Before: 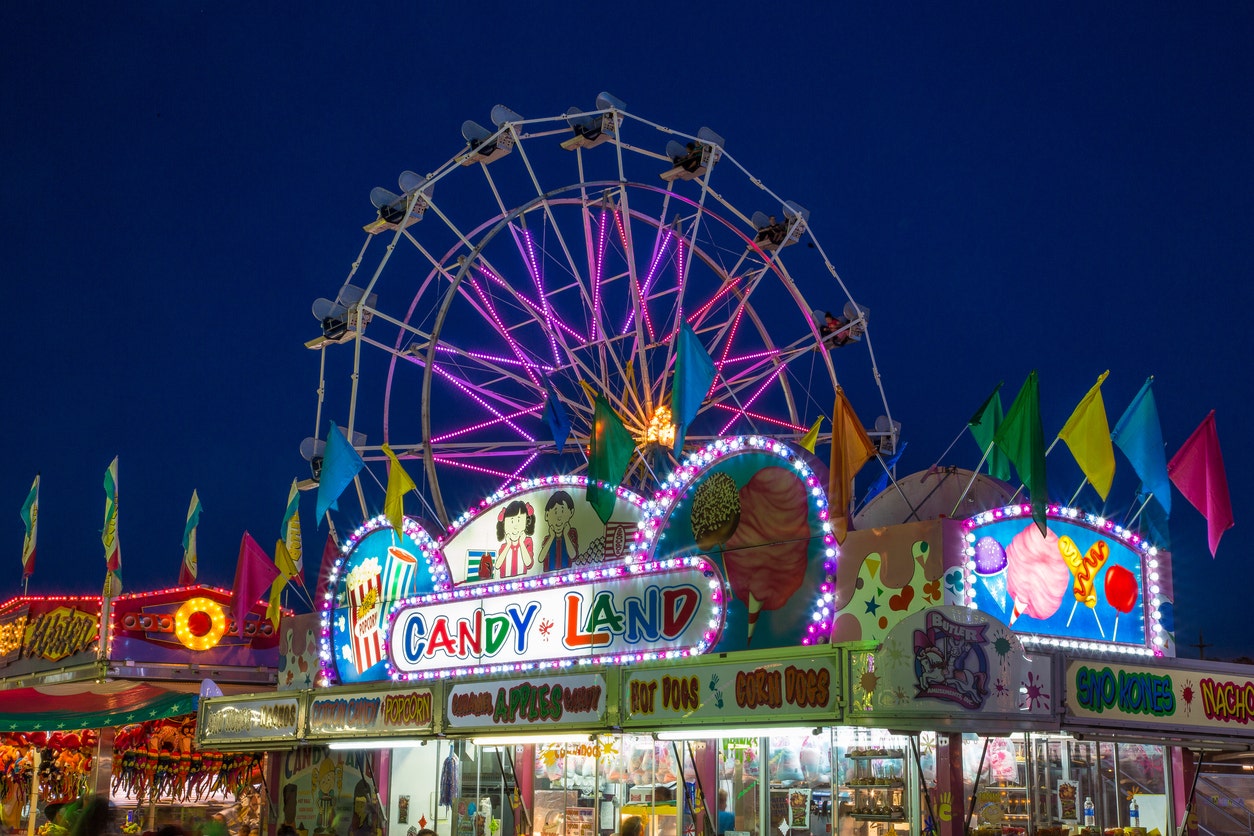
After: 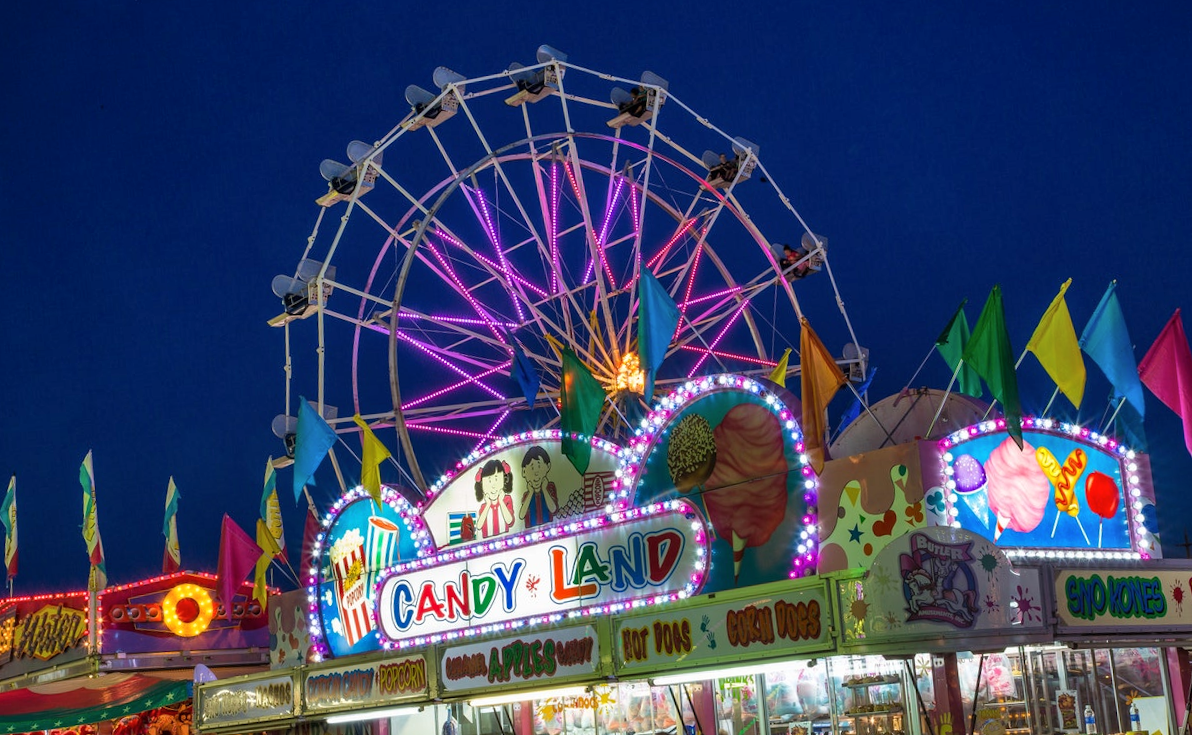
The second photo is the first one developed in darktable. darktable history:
shadows and highlights: shadows 37.27, highlights -28.18, soften with gaussian
rotate and perspective: rotation -5°, crop left 0.05, crop right 0.952, crop top 0.11, crop bottom 0.89
